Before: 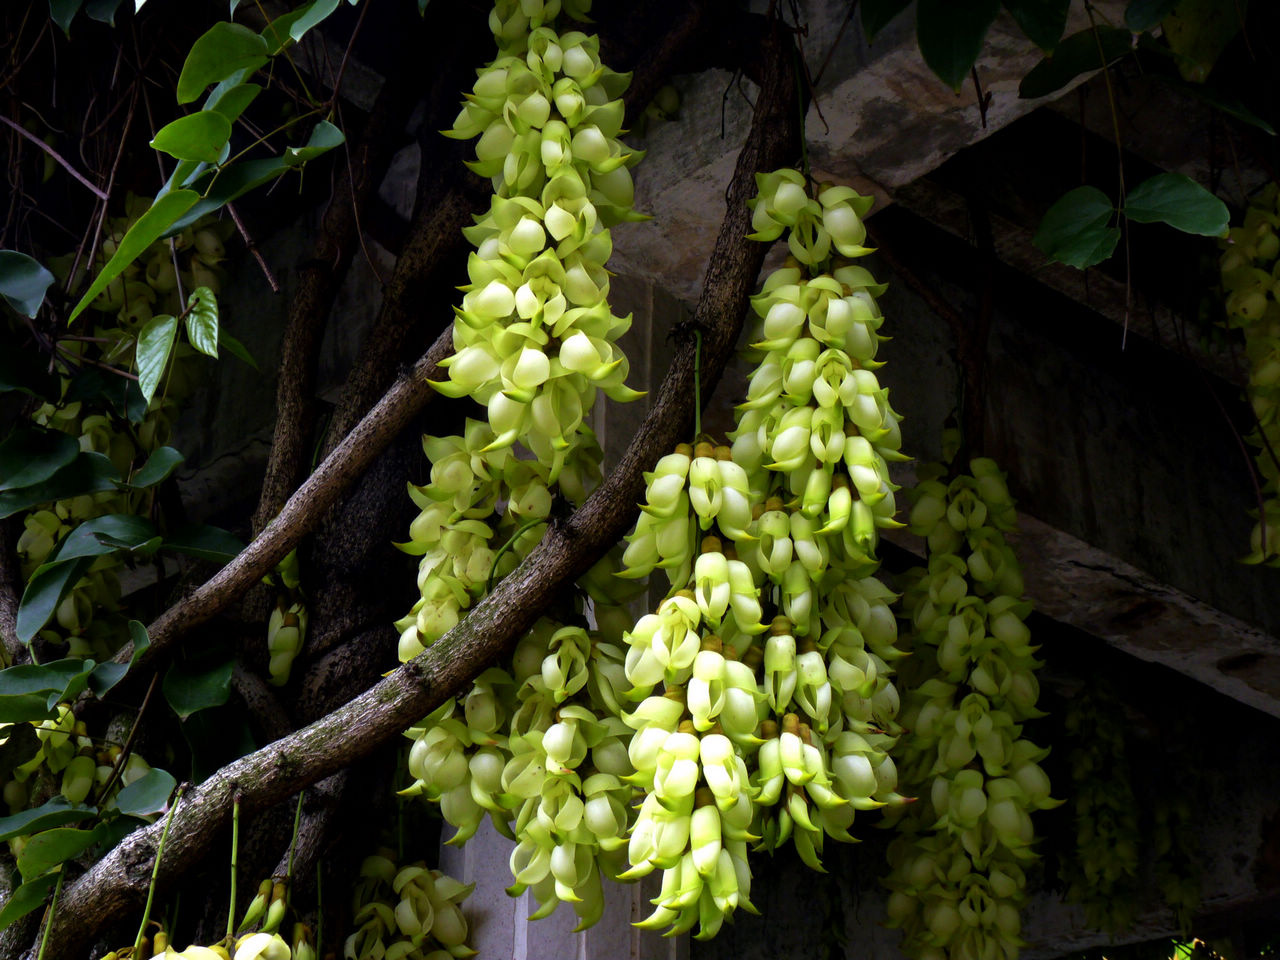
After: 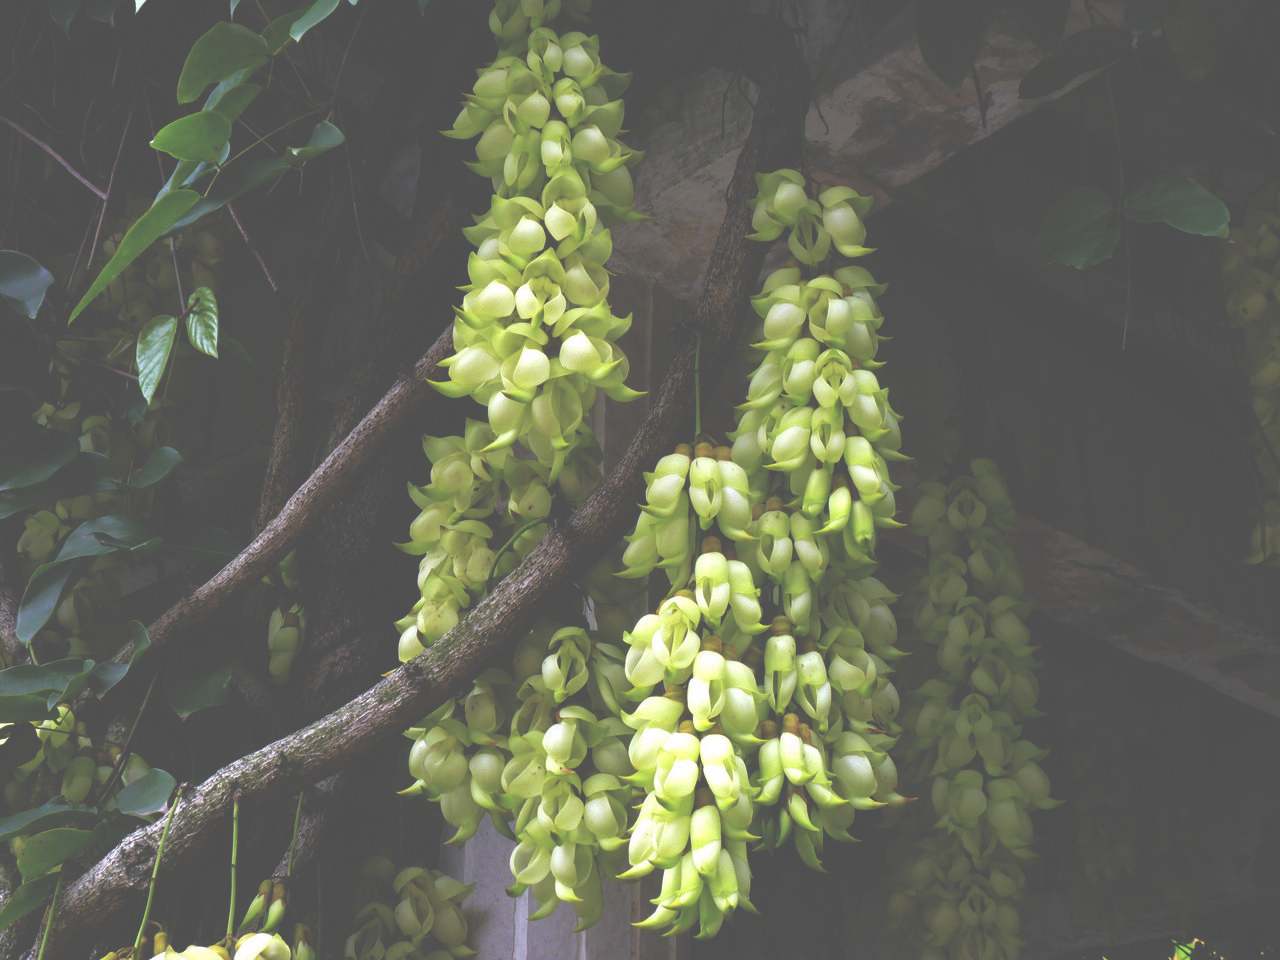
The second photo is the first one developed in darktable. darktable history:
exposure: black level correction -0.086, compensate exposure bias true, compensate highlight preservation false
